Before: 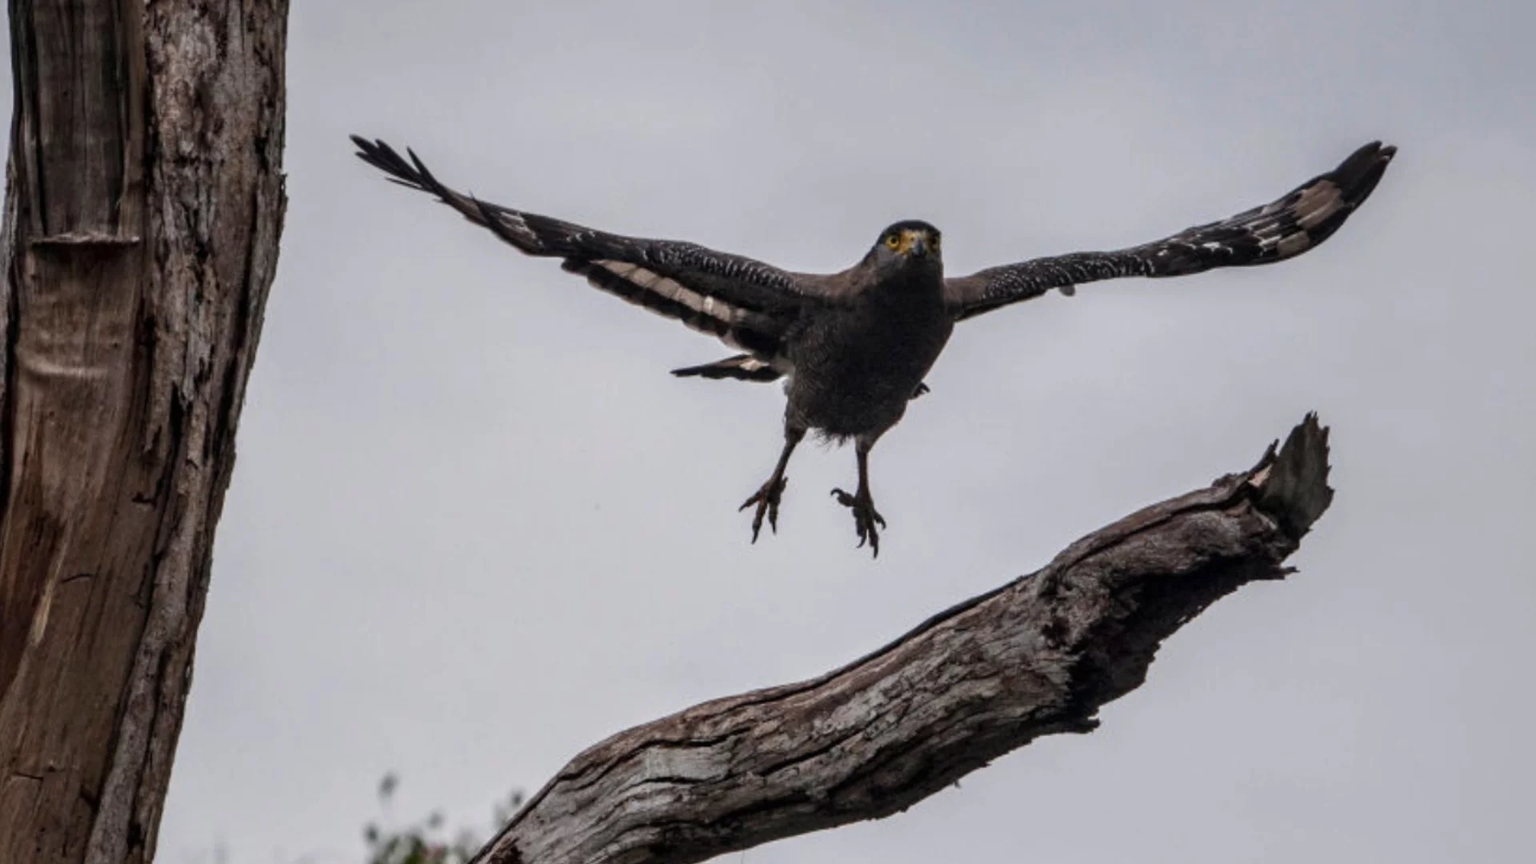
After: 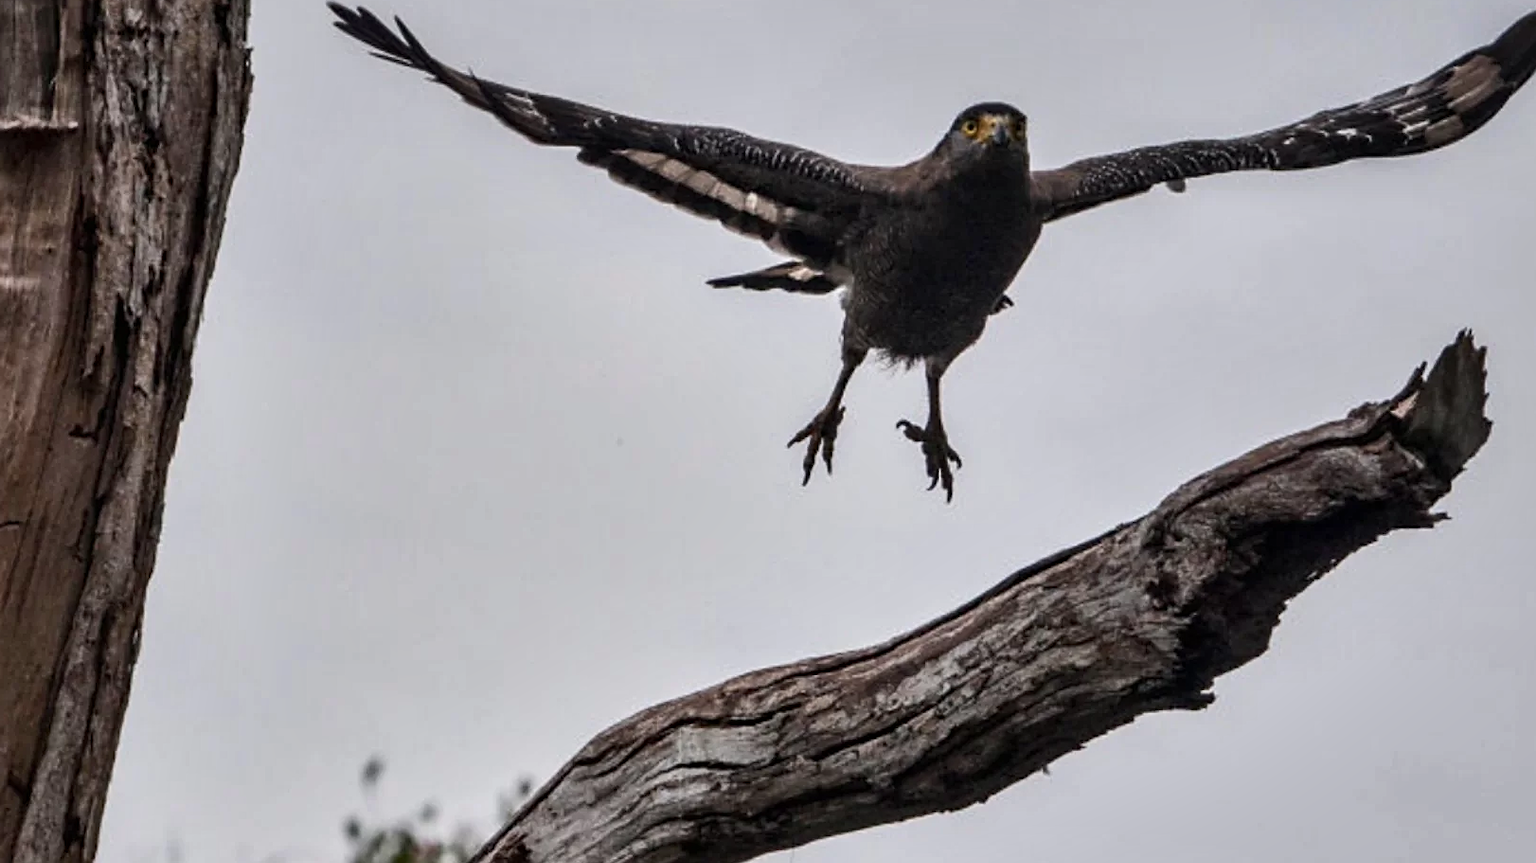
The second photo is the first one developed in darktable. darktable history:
crop and rotate: left 4.842%, top 15.51%, right 10.668%
sharpen: on, module defaults
contrast brightness saturation: contrast 0.15, brightness 0.05
shadows and highlights: highlights color adjustment 0%, low approximation 0.01, soften with gaussian
